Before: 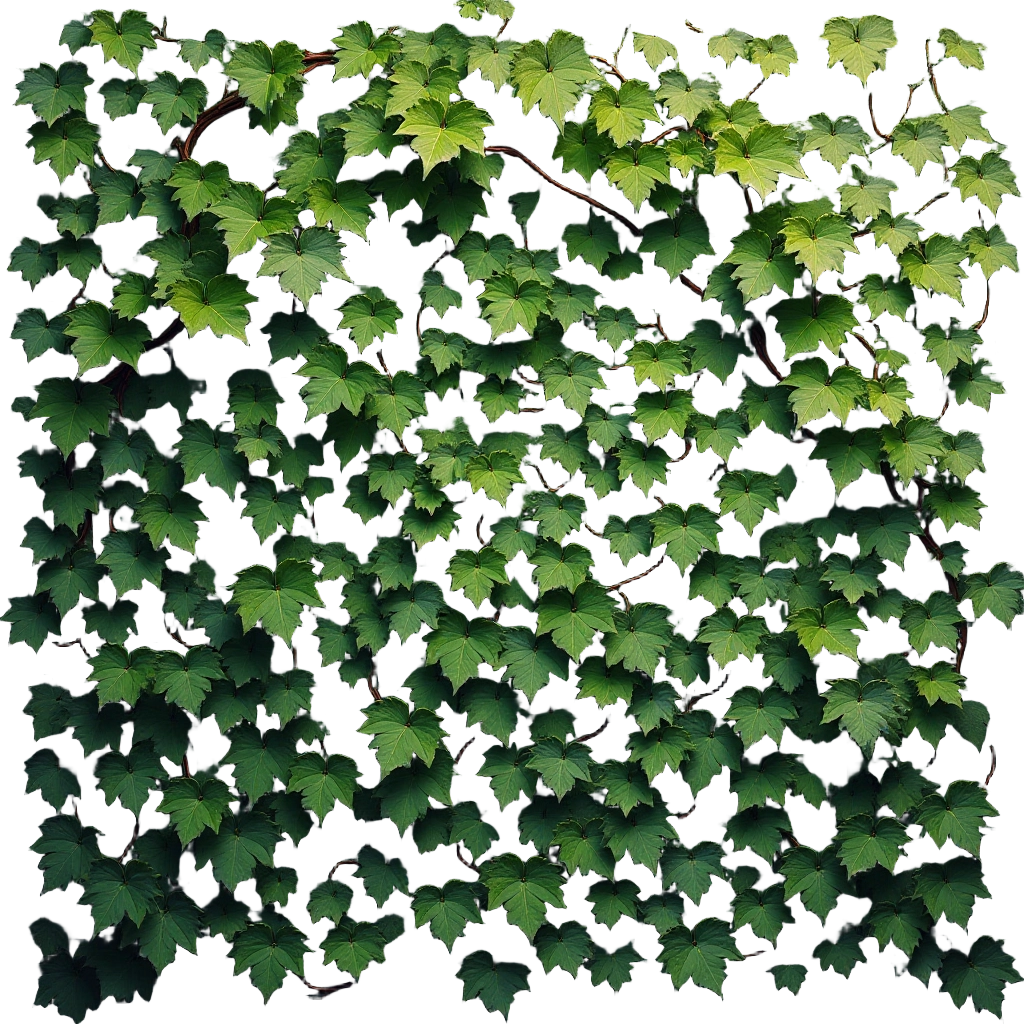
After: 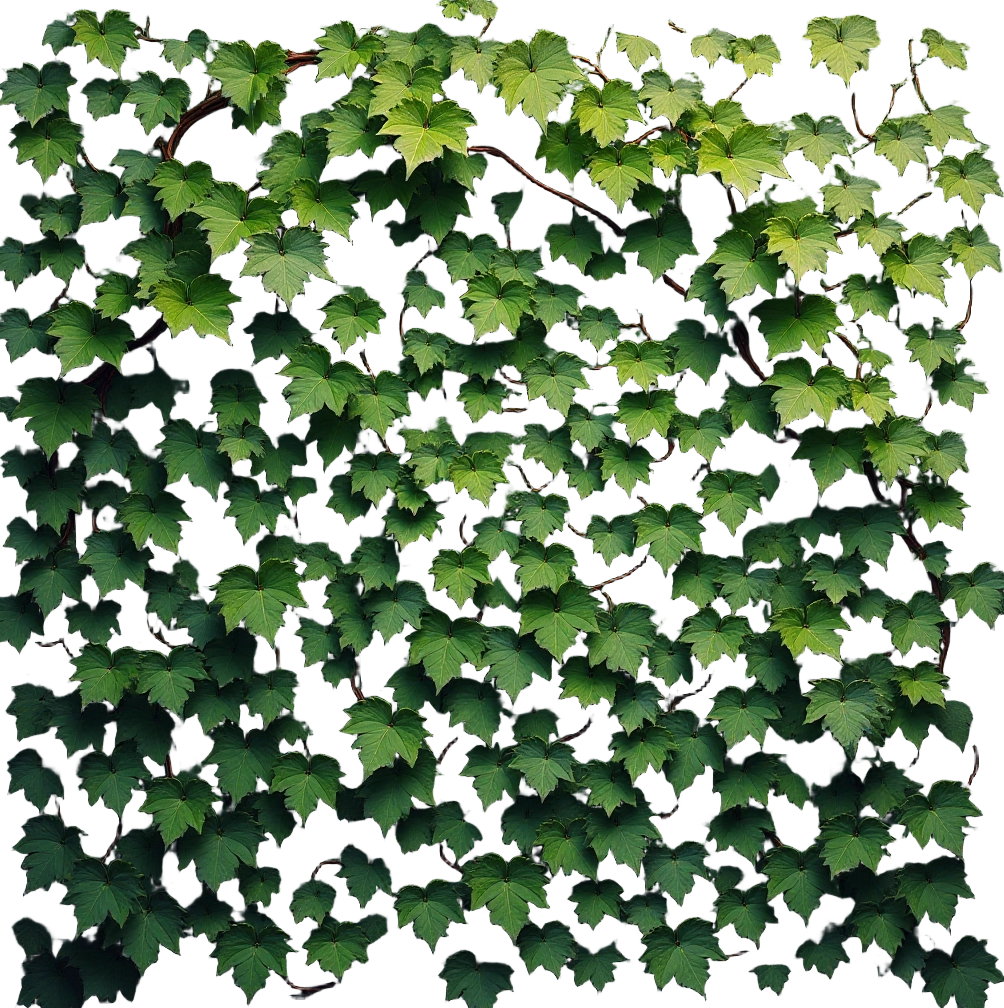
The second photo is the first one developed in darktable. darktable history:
crop: left 1.667%, right 0.284%, bottom 1.487%
